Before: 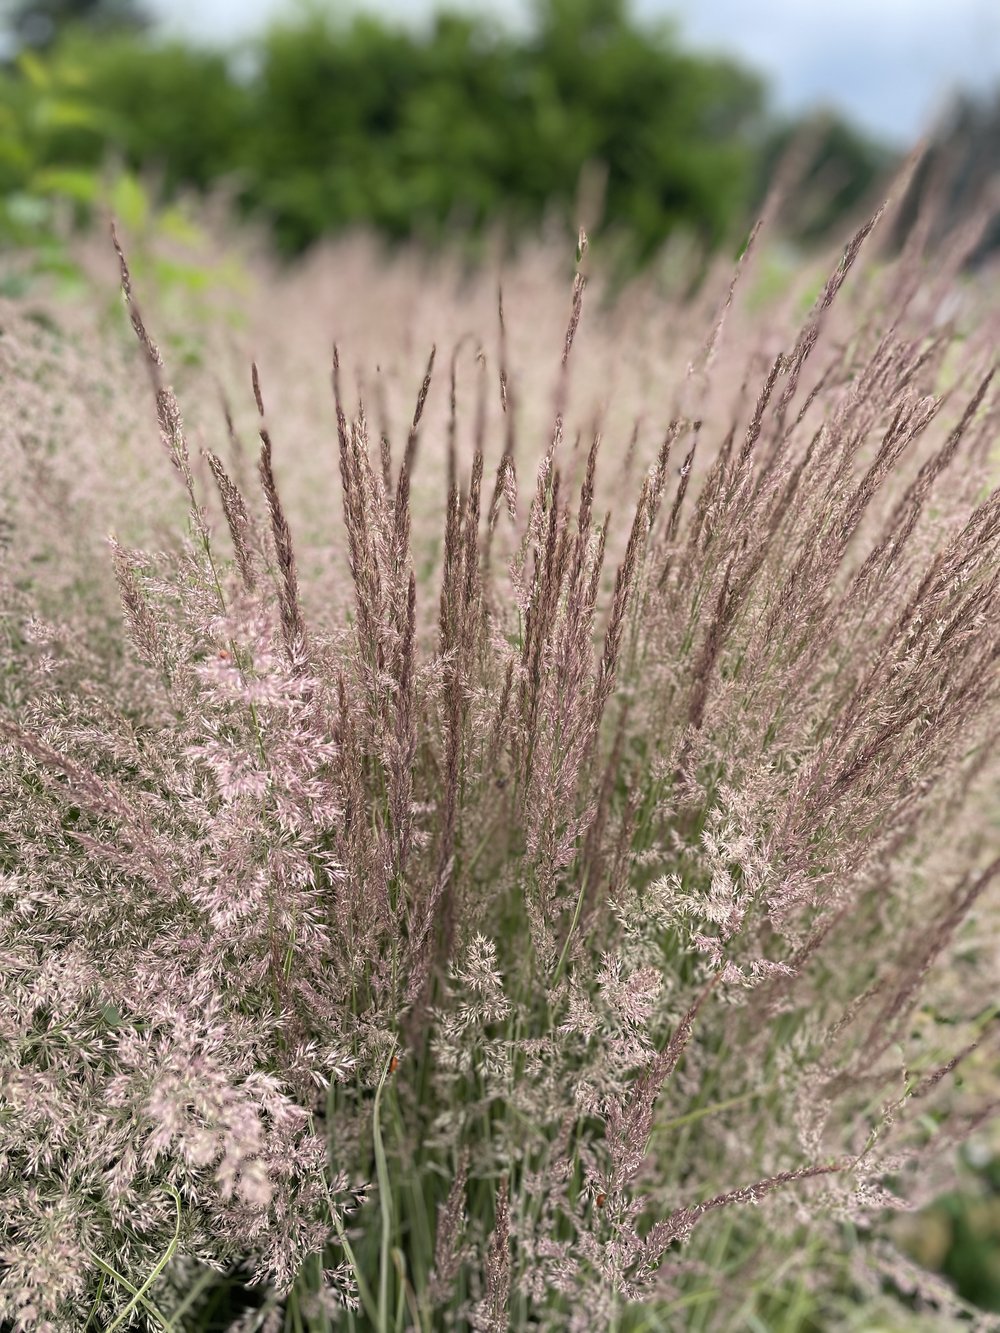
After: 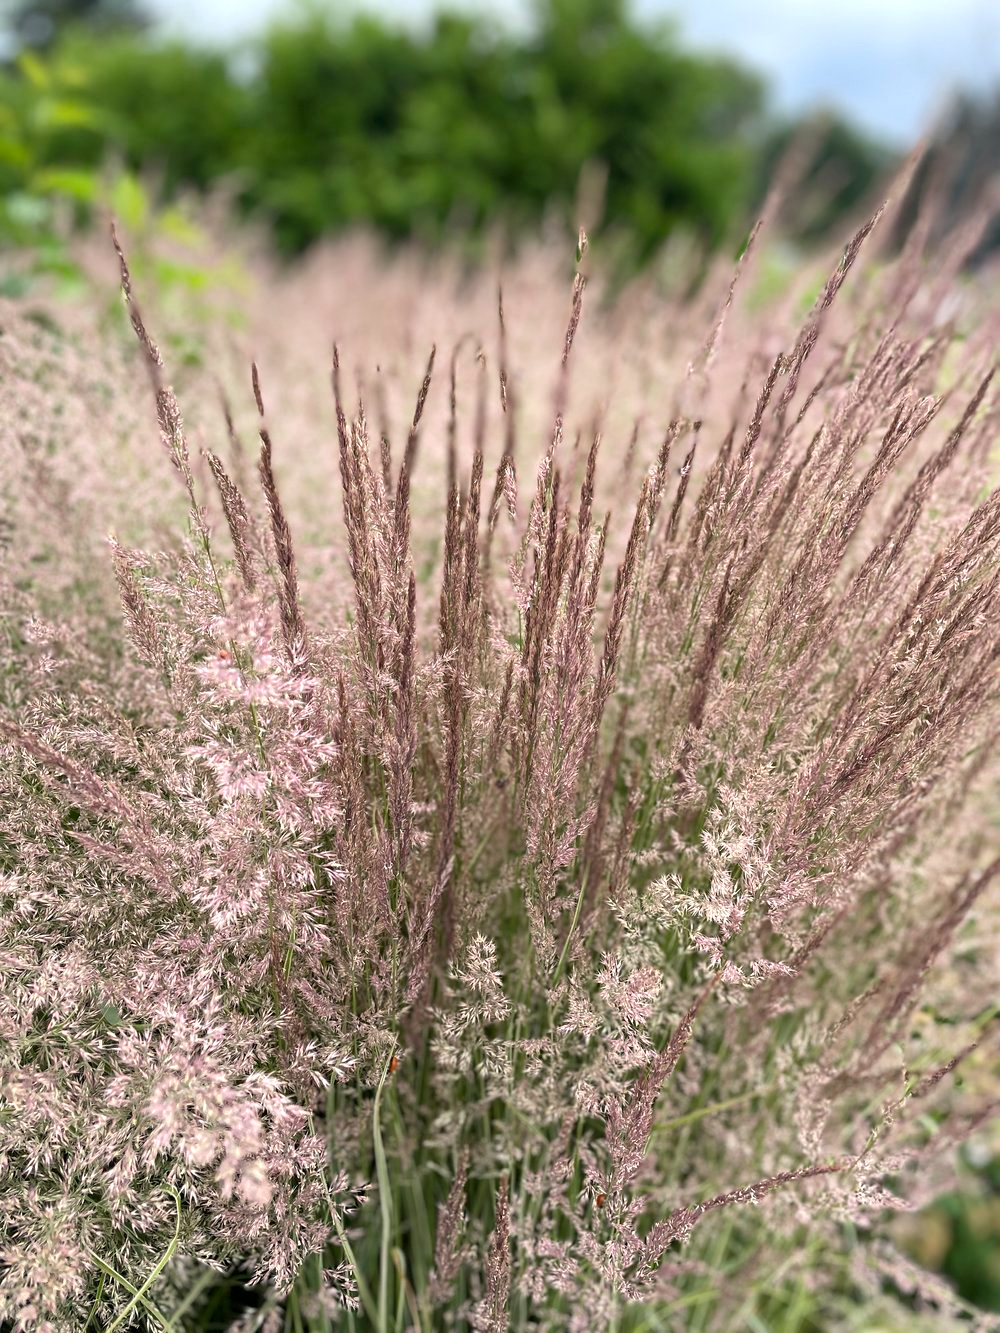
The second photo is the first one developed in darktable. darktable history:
exposure: exposure 0.207 EV, compensate highlight preservation false
local contrast: mode bilateral grid, contrast 20, coarseness 50, detail 120%, midtone range 0.2
